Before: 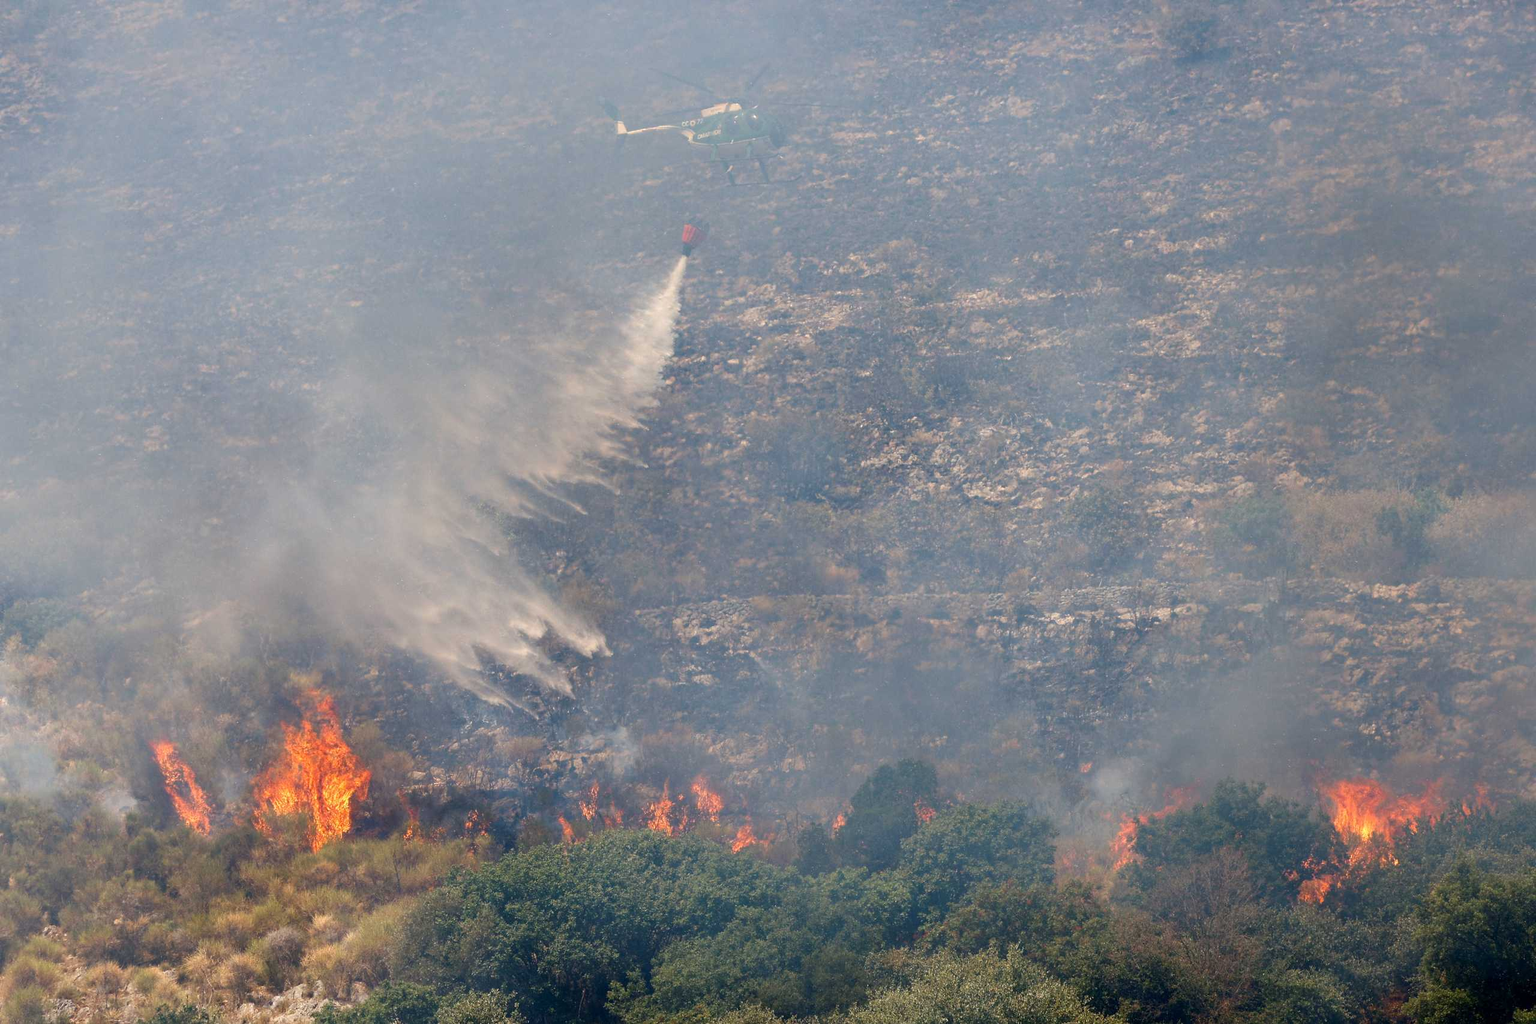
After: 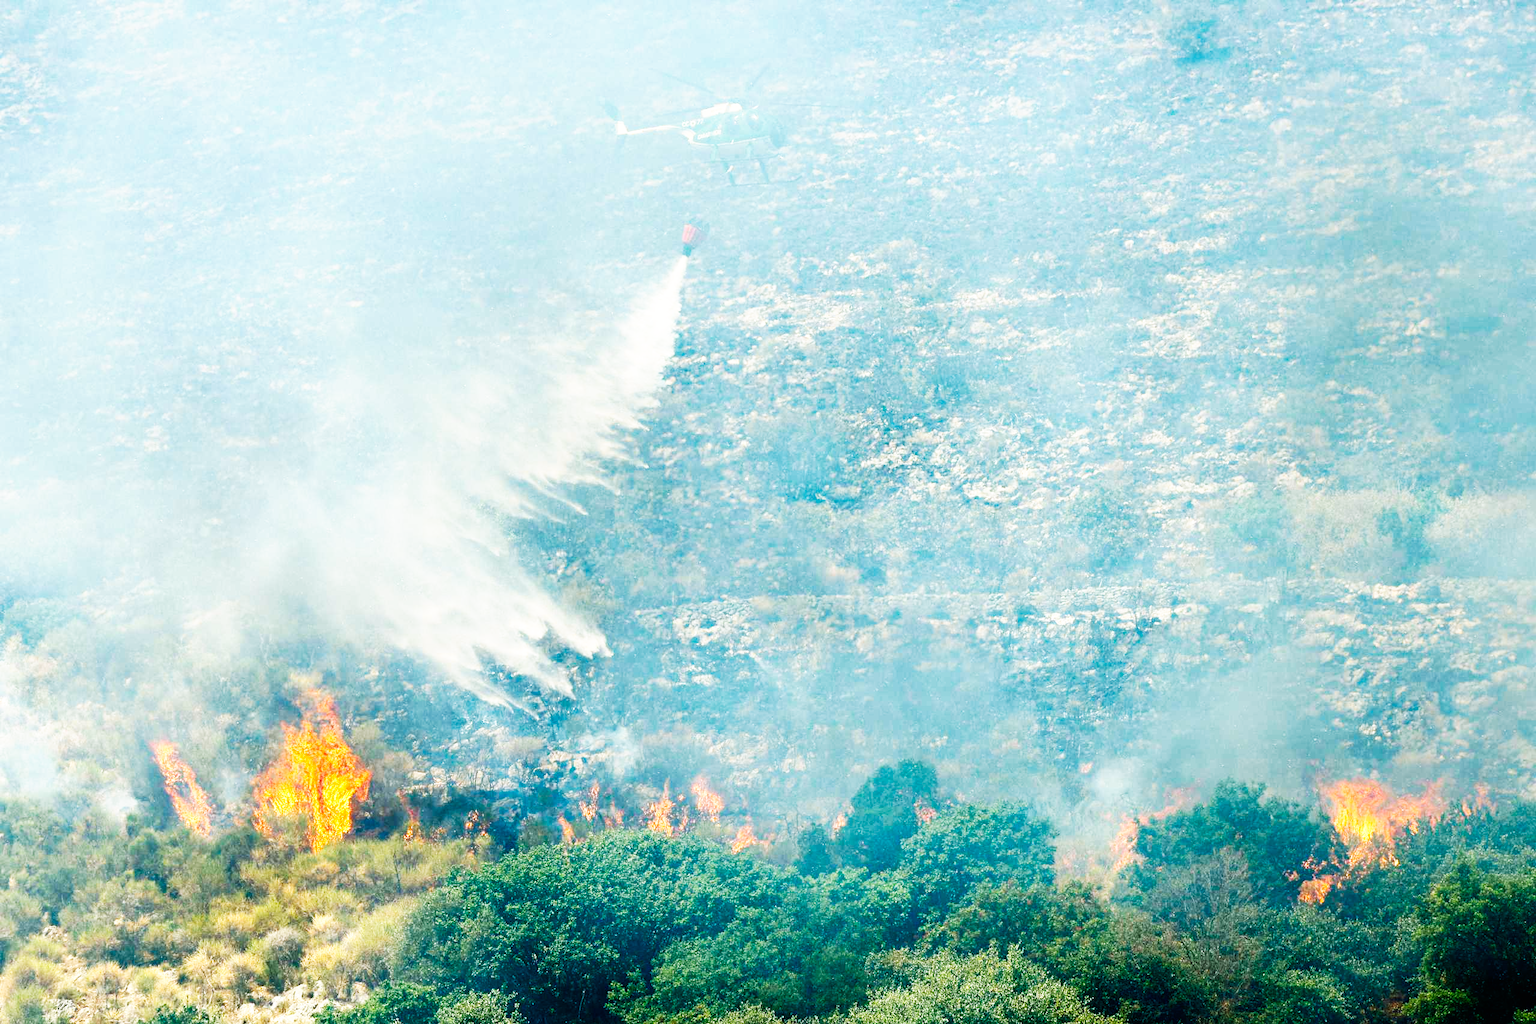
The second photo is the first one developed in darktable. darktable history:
color balance rgb: power › chroma 2.162%, power › hue 167.02°, perceptual saturation grading › global saturation 19.265%, perceptual brilliance grading › highlights 16.22%, perceptual brilliance grading › mid-tones 6.633%, perceptual brilliance grading › shadows -15.676%
base curve: curves: ch0 [(0, 0) (0.007, 0.004) (0.027, 0.03) (0.046, 0.07) (0.207, 0.54) (0.442, 0.872) (0.673, 0.972) (1, 1)], preserve colors none
